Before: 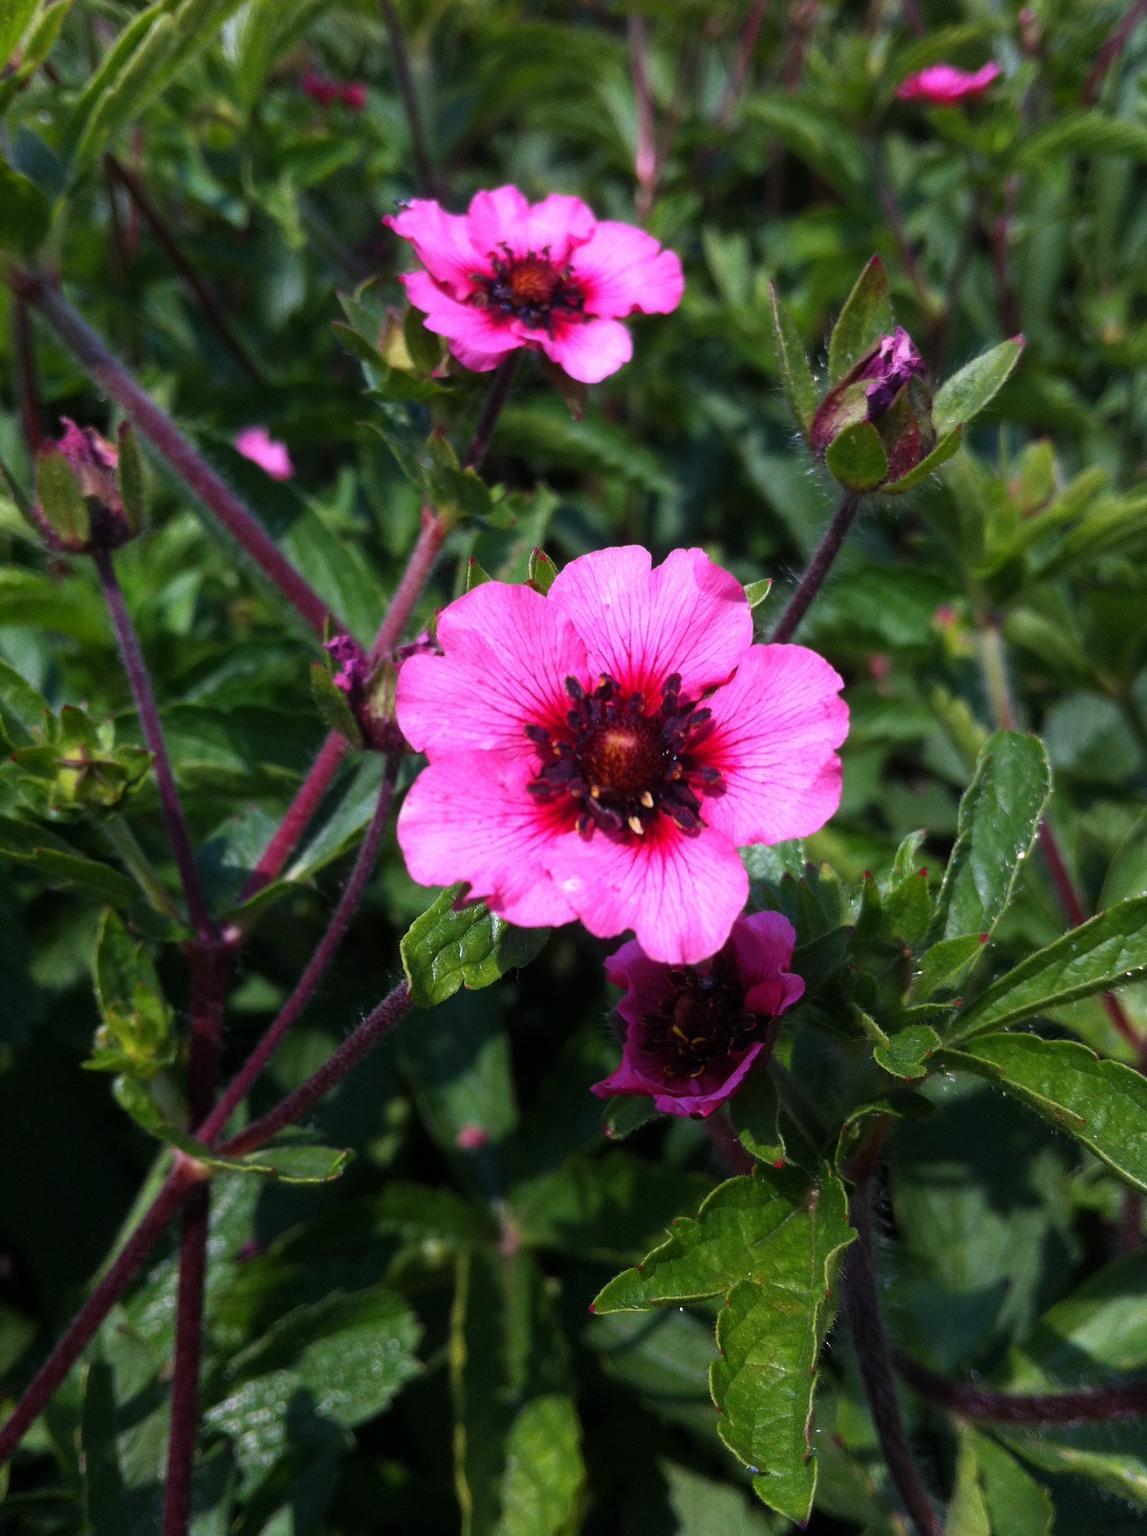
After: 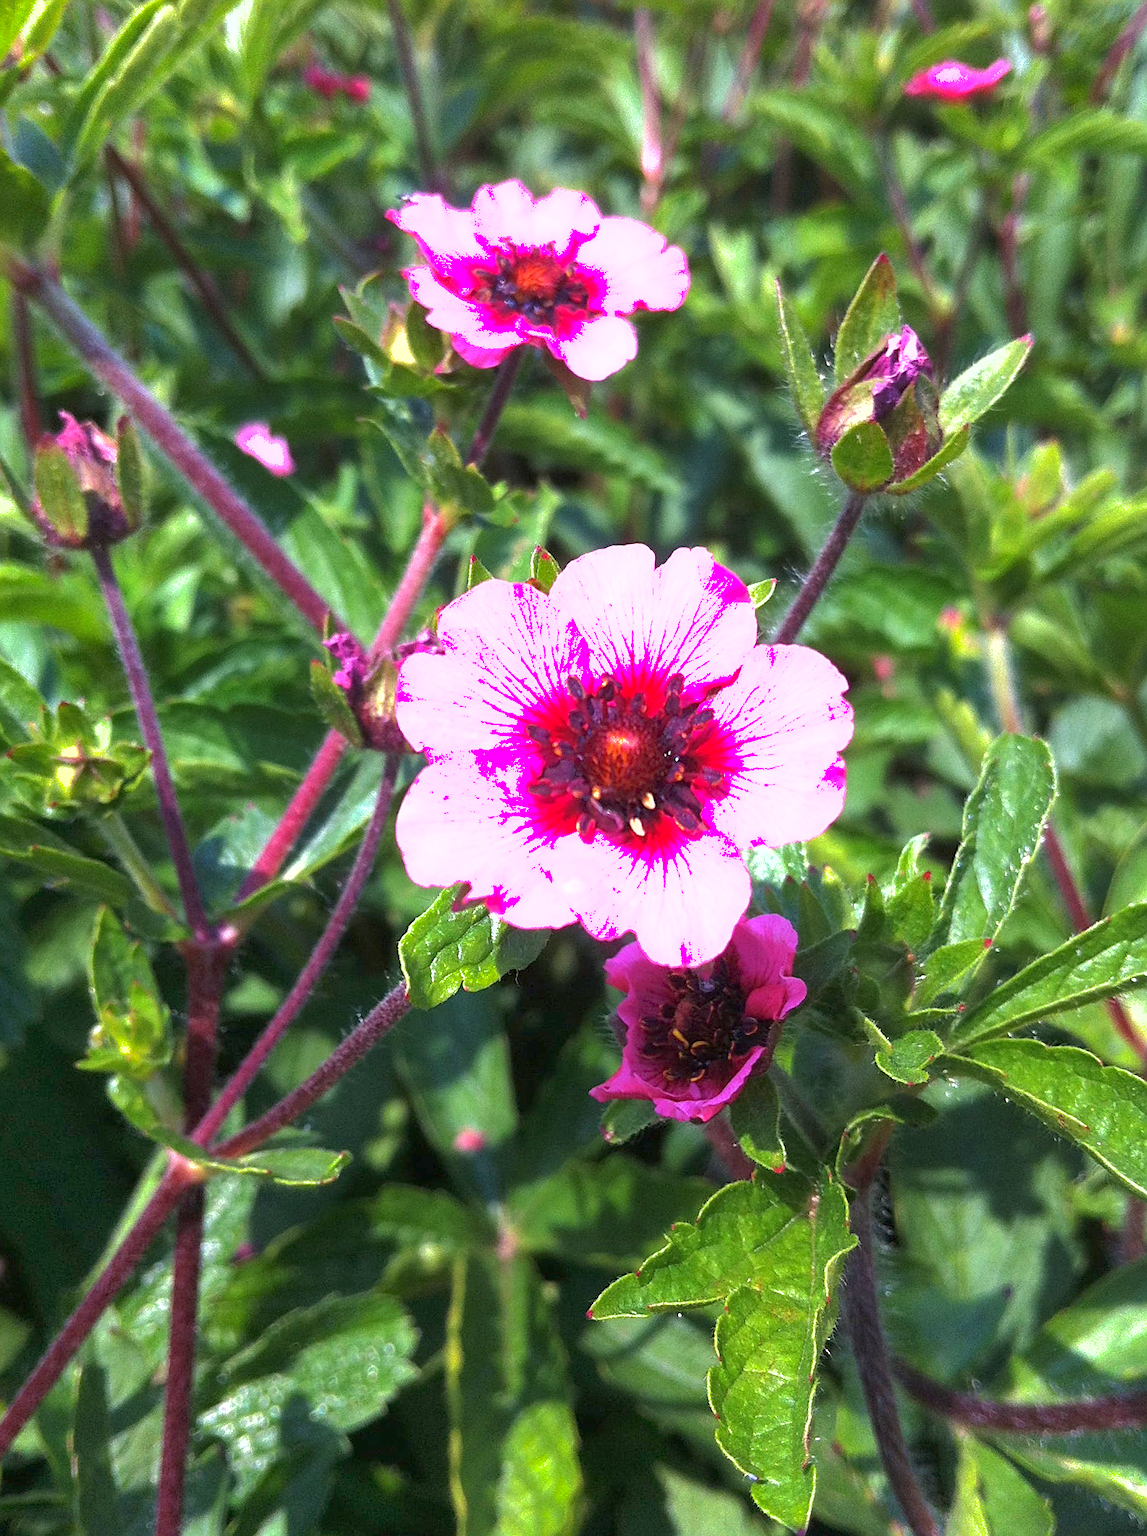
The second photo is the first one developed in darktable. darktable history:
sharpen: on, module defaults
shadows and highlights: on, module defaults
crop and rotate: angle -0.376°
exposure: black level correction 0, exposure 1.669 EV, compensate highlight preservation false
